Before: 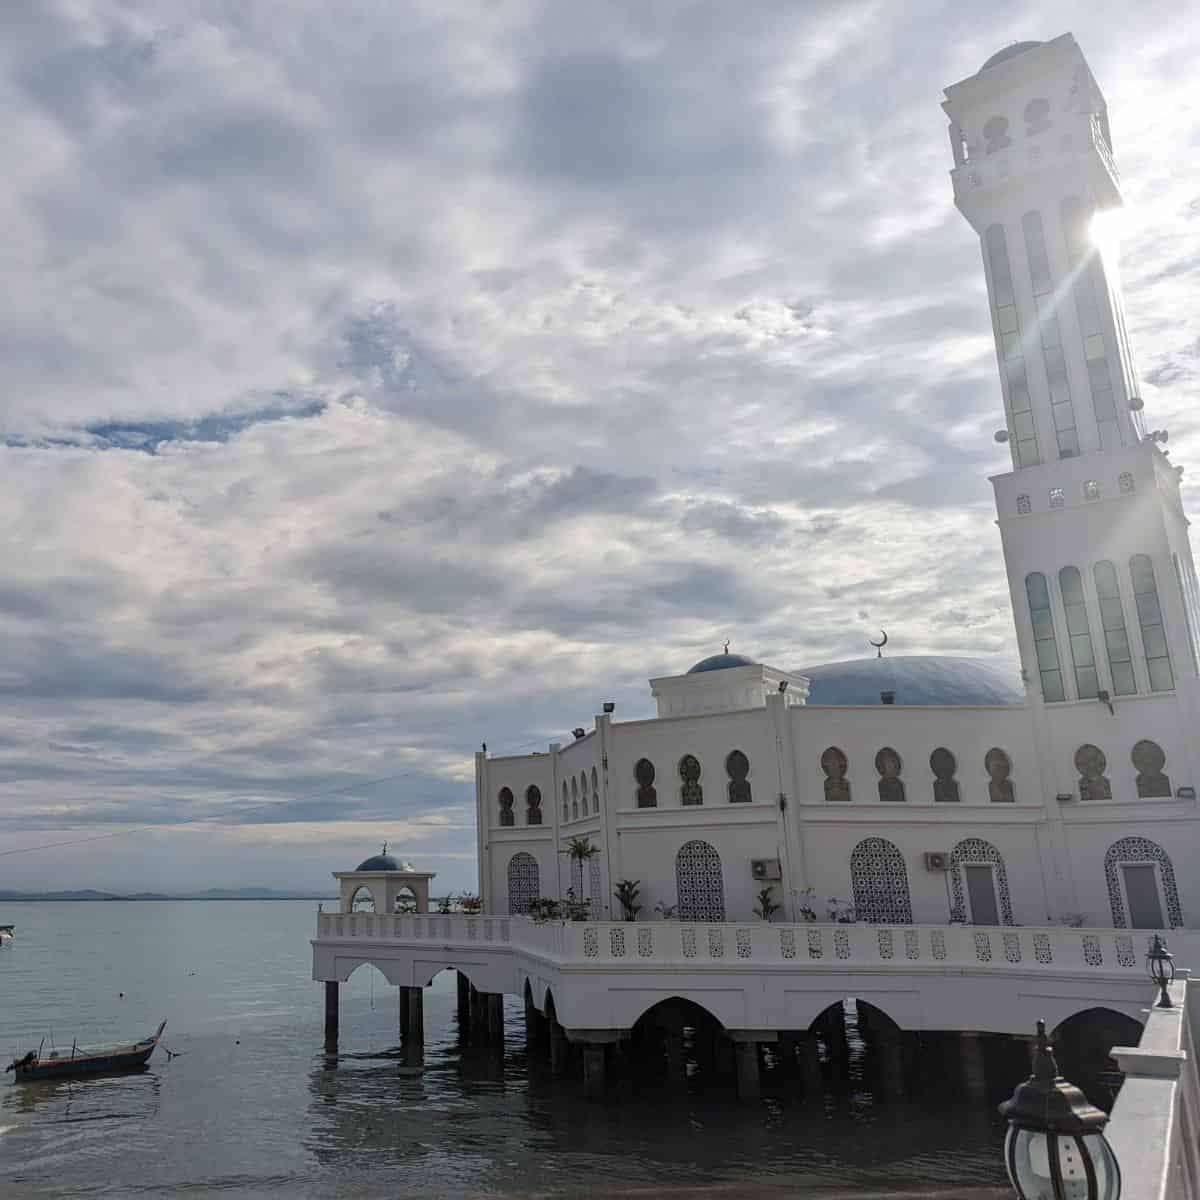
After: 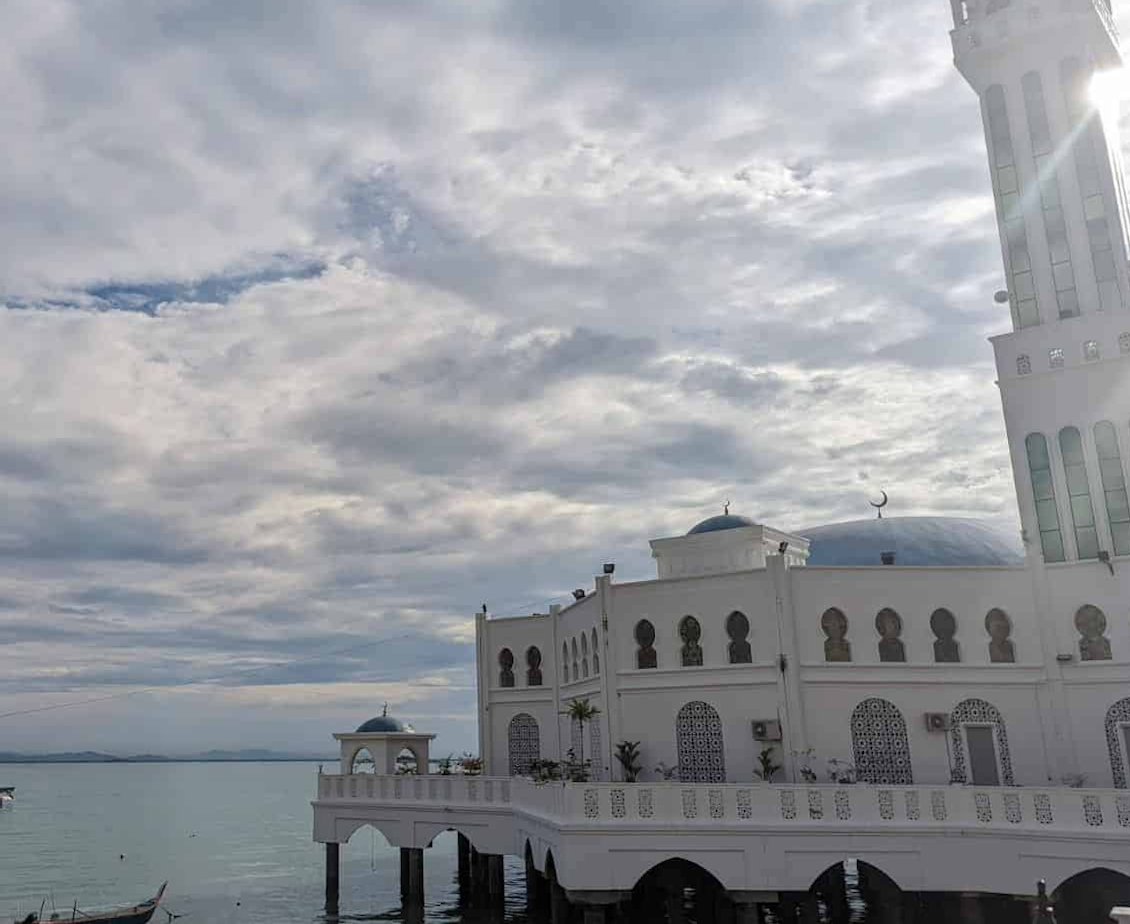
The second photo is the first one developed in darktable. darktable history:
crop and rotate: angle 0.08°, top 11.601%, right 5.677%, bottom 11.242%
